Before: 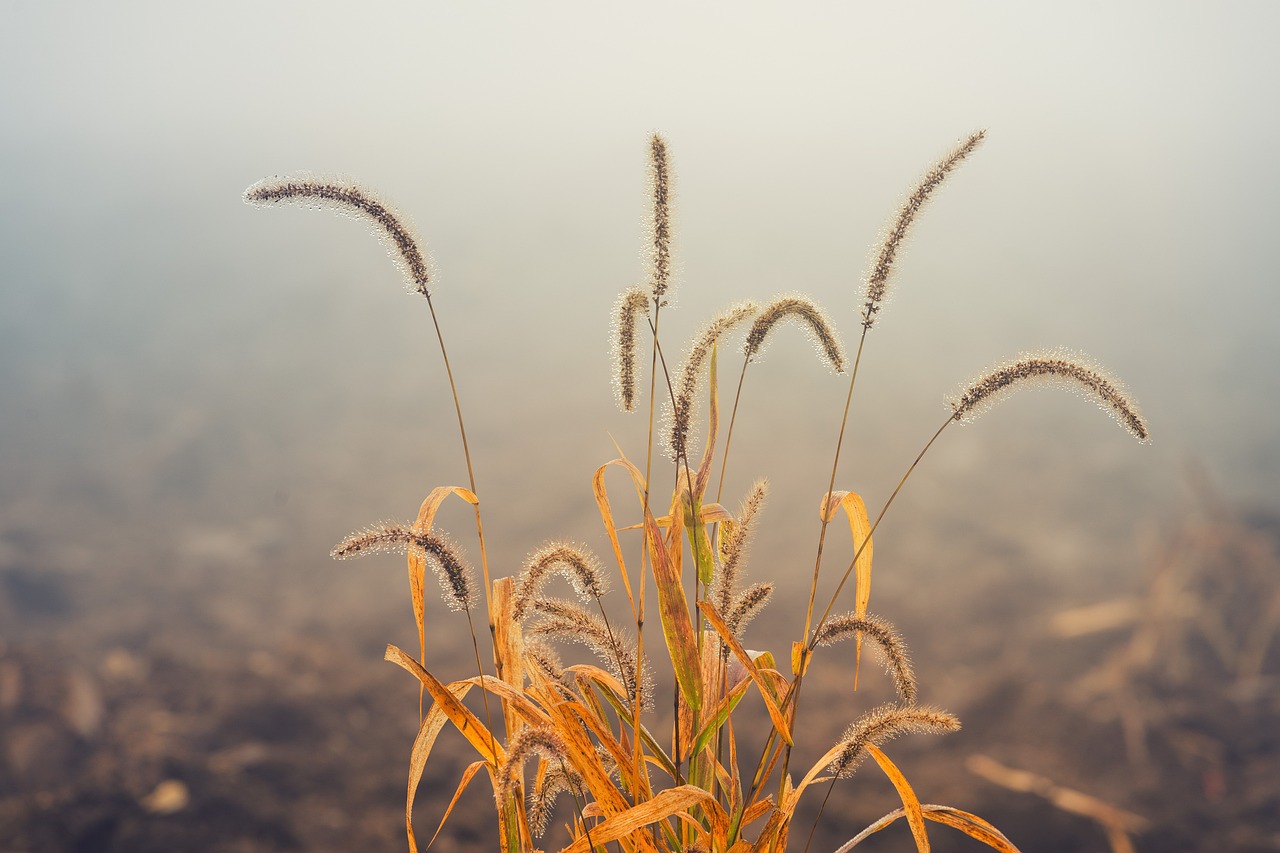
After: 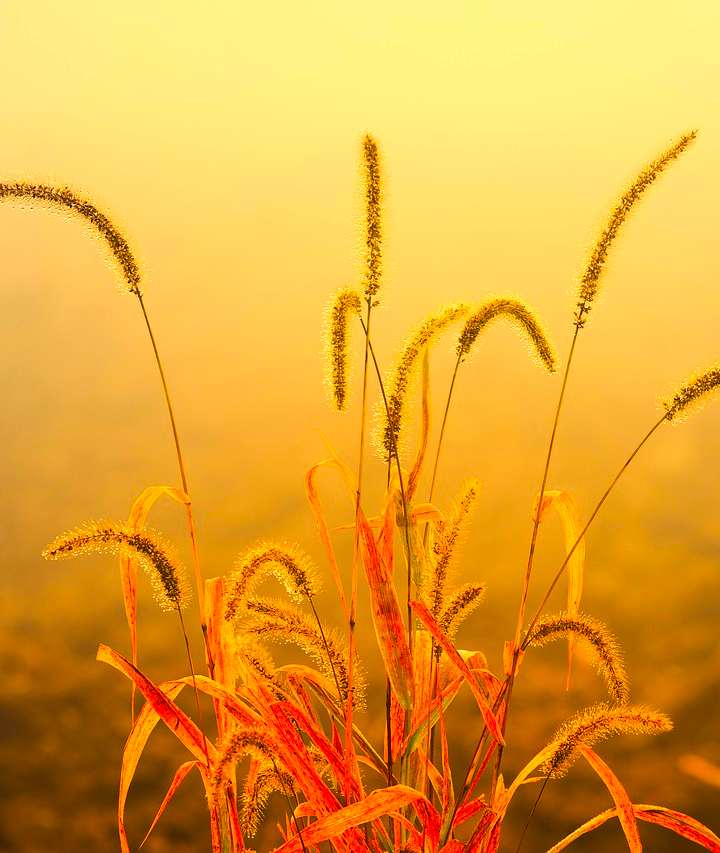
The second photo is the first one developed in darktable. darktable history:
color correction: highlights a* 10.44, highlights b* 30.04, shadows a* 2.73, shadows b* 17.51, saturation 1.72
crop and rotate: left 22.516%, right 21.234%
tone equalizer: -8 EV -0.417 EV, -7 EV -0.389 EV, -6 EV -0.333 EV, -5 EV -0.222 EV, -3 EV 0.222 EV, -2 EV 0.333 EV, -1 EV 0.389 EV, +0 EV 0.417 EV, edges refinement/feathering 500, mask exposure compensation -1.57 EV, preserve details no
